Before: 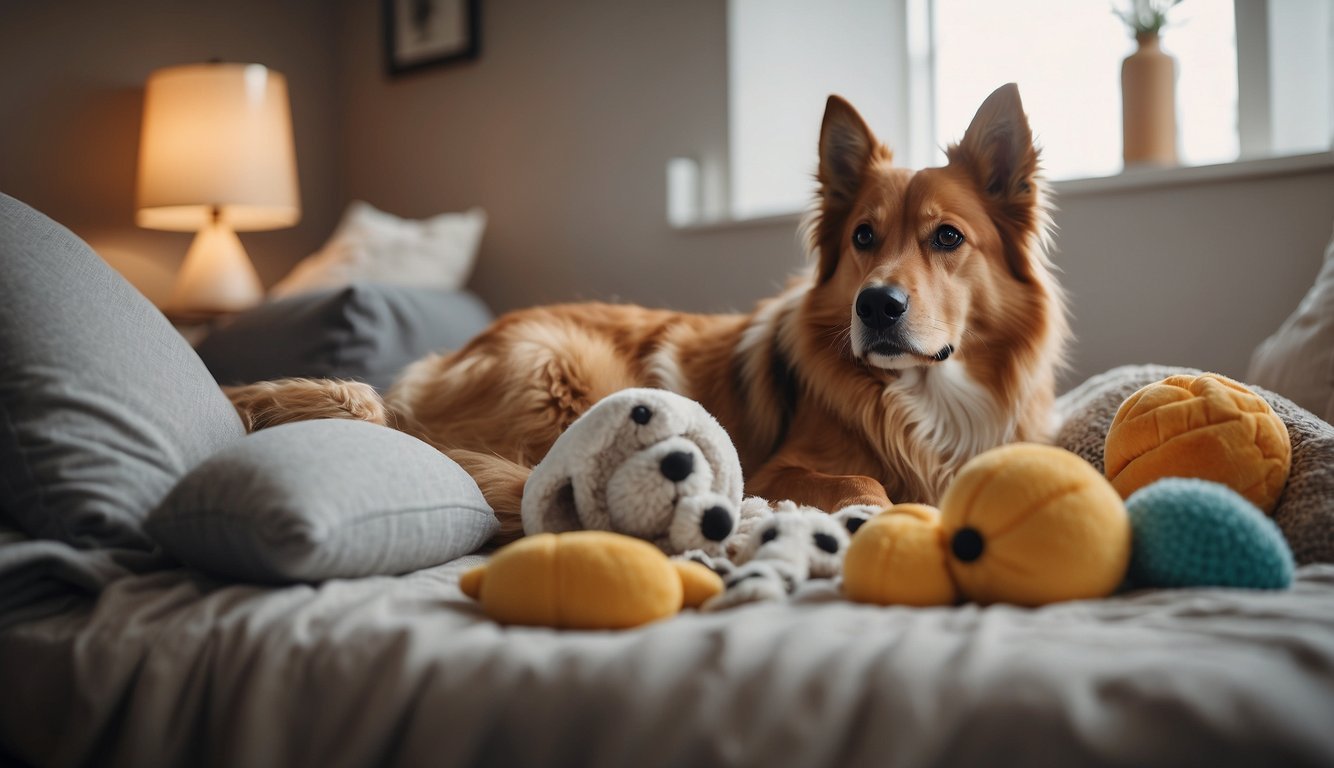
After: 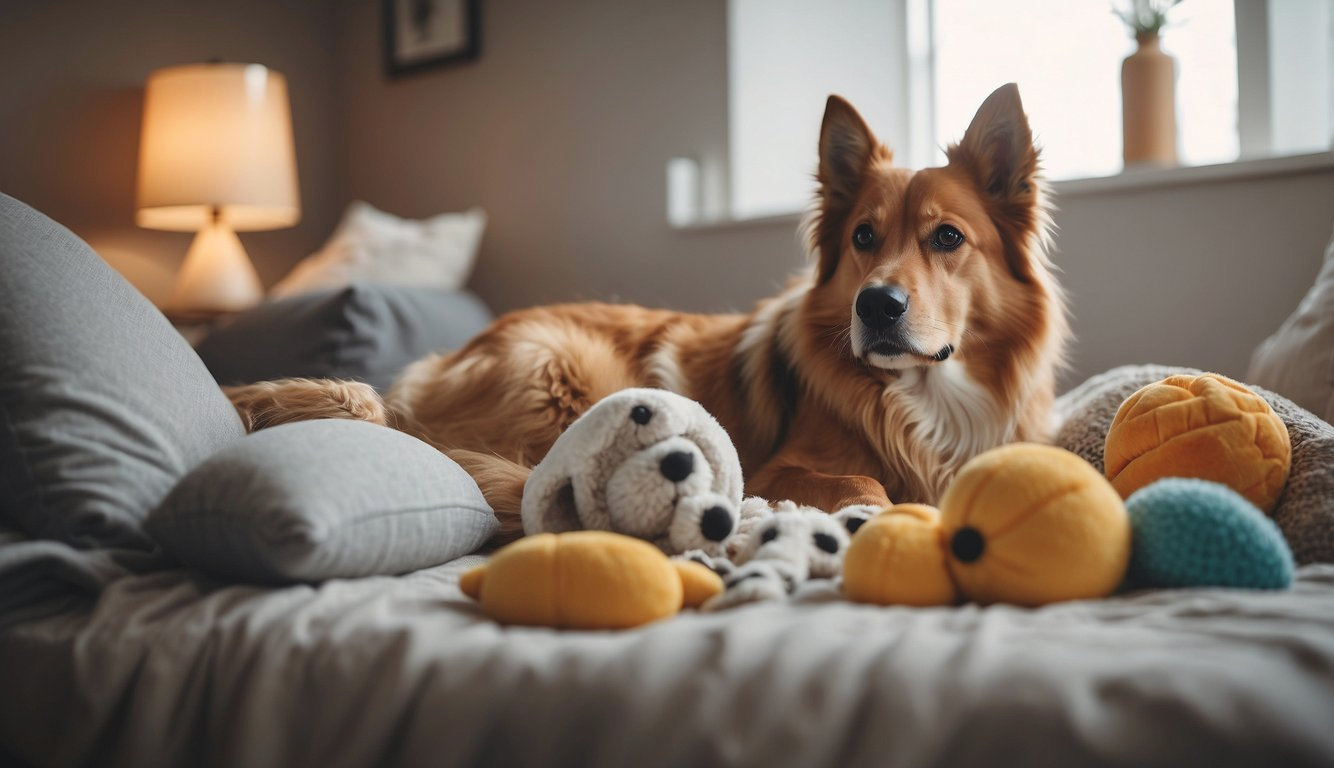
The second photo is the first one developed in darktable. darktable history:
exposure: black level correction -0.007, exposure 0.068 EV, compensate exposure bias true, compensate highlight preservation false
